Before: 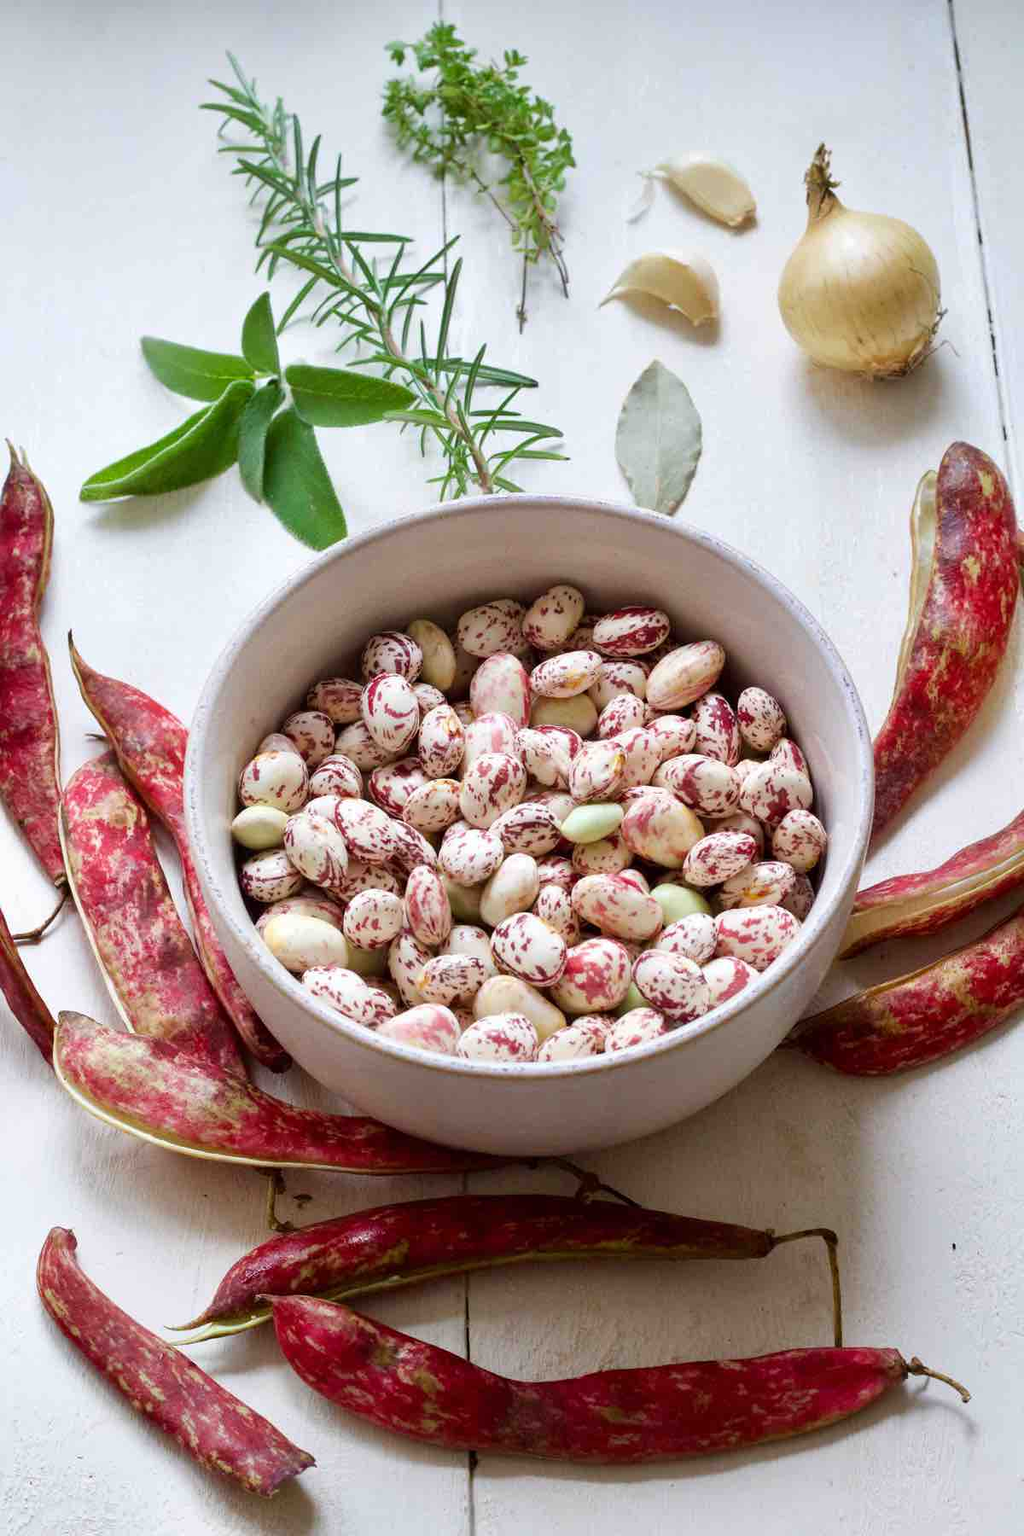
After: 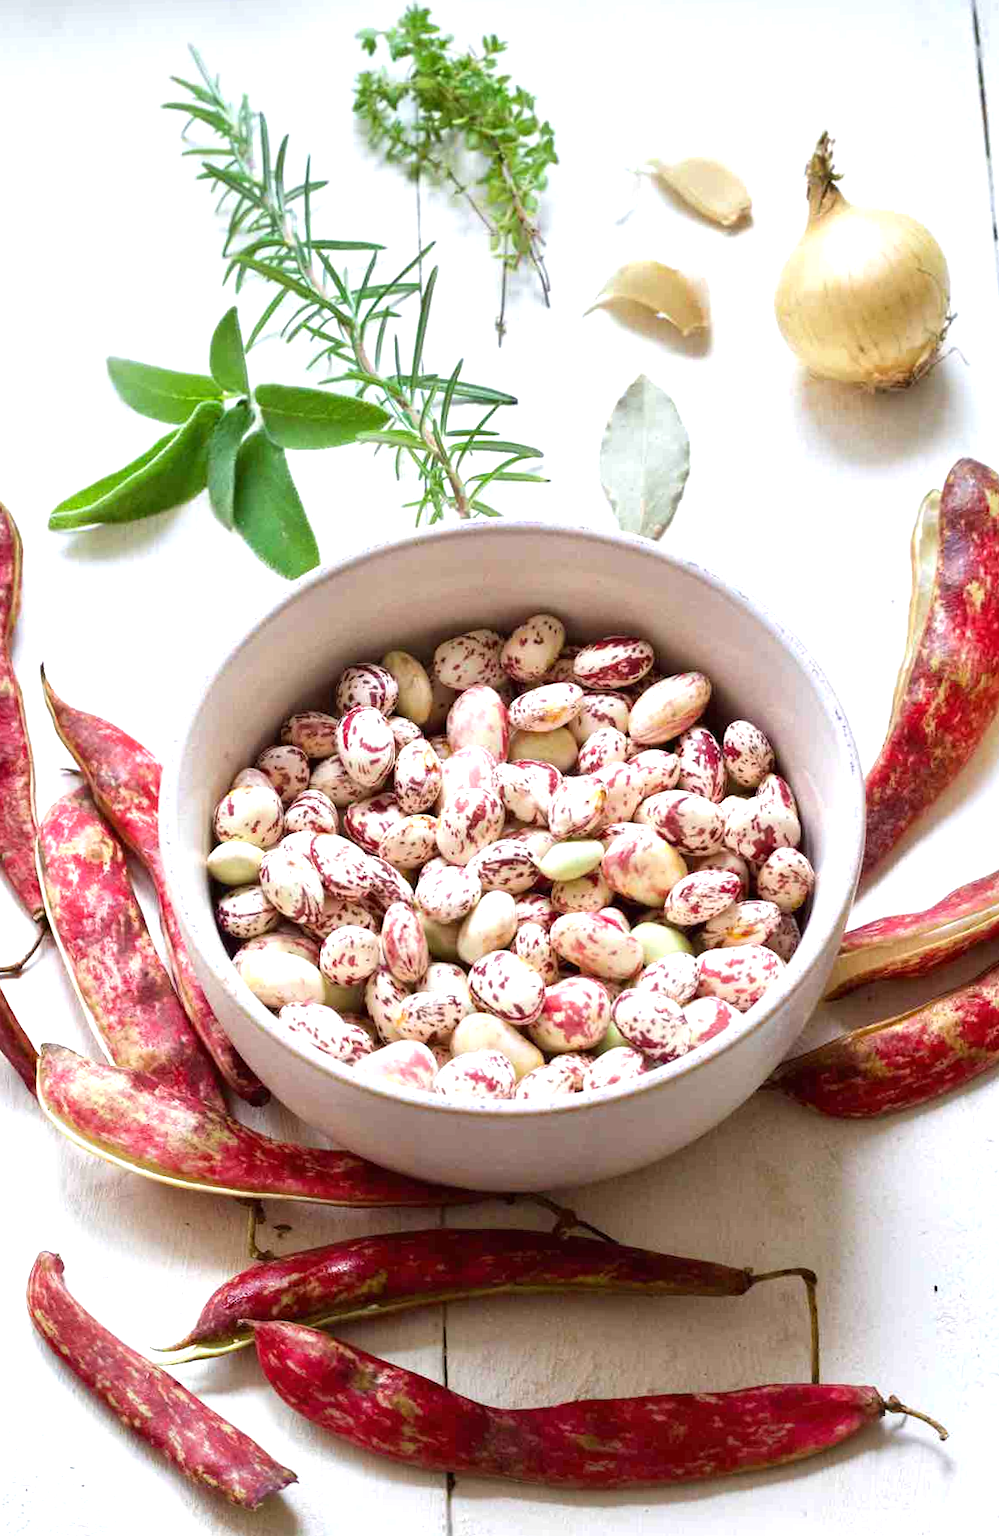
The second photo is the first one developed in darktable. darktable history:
rotate and perspective: rotation 0.074°, lens shift (vertical) 0.096, lens shift (horizontal) -0.041, crop left 0.043, crop right 0.952, crop top 0.024, crop bottom 0.979
exposure: black level correction 0, exposure 0.7 EV, compensate highlight preservation false
